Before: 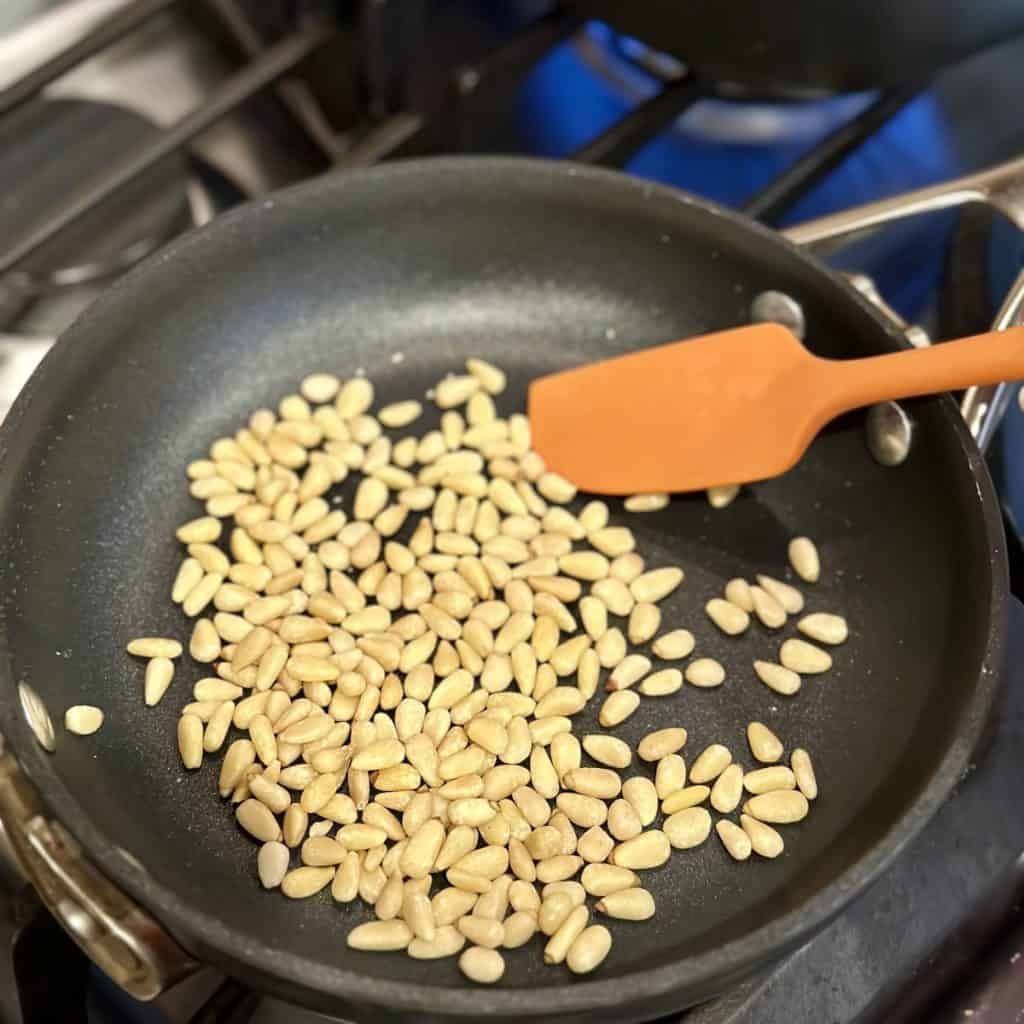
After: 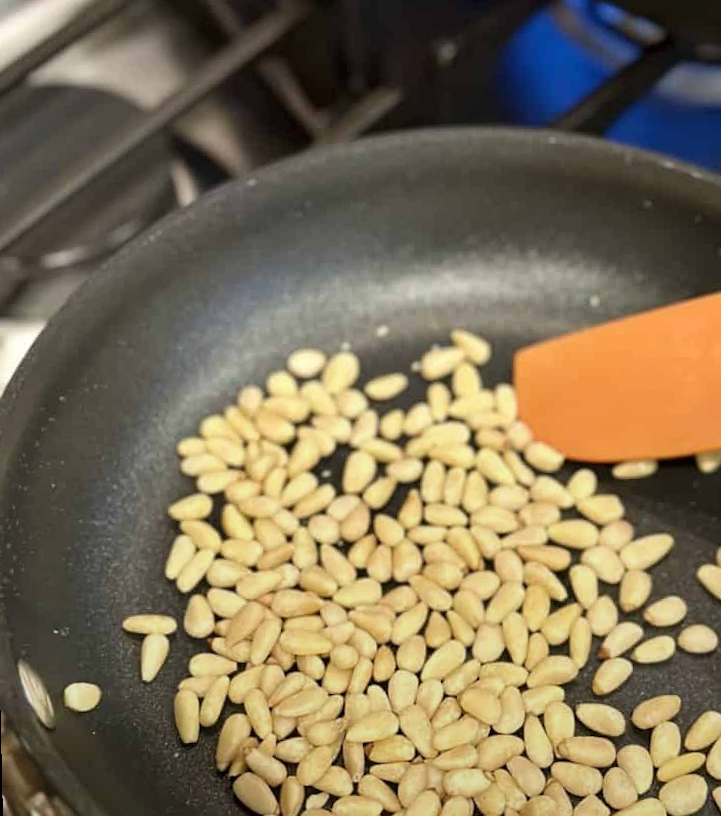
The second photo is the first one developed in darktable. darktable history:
white balance: red 1, blue 1
rotate and perspective: rotation -1.32°, lens shift (horizontal) -0.031, crop left 0.015, crop right 0.985, crop top 0.047, crop bottom 0.982
crop: right 28.885%, bottom 16.626%
graduated density: rotation -180°, offset 24.95
